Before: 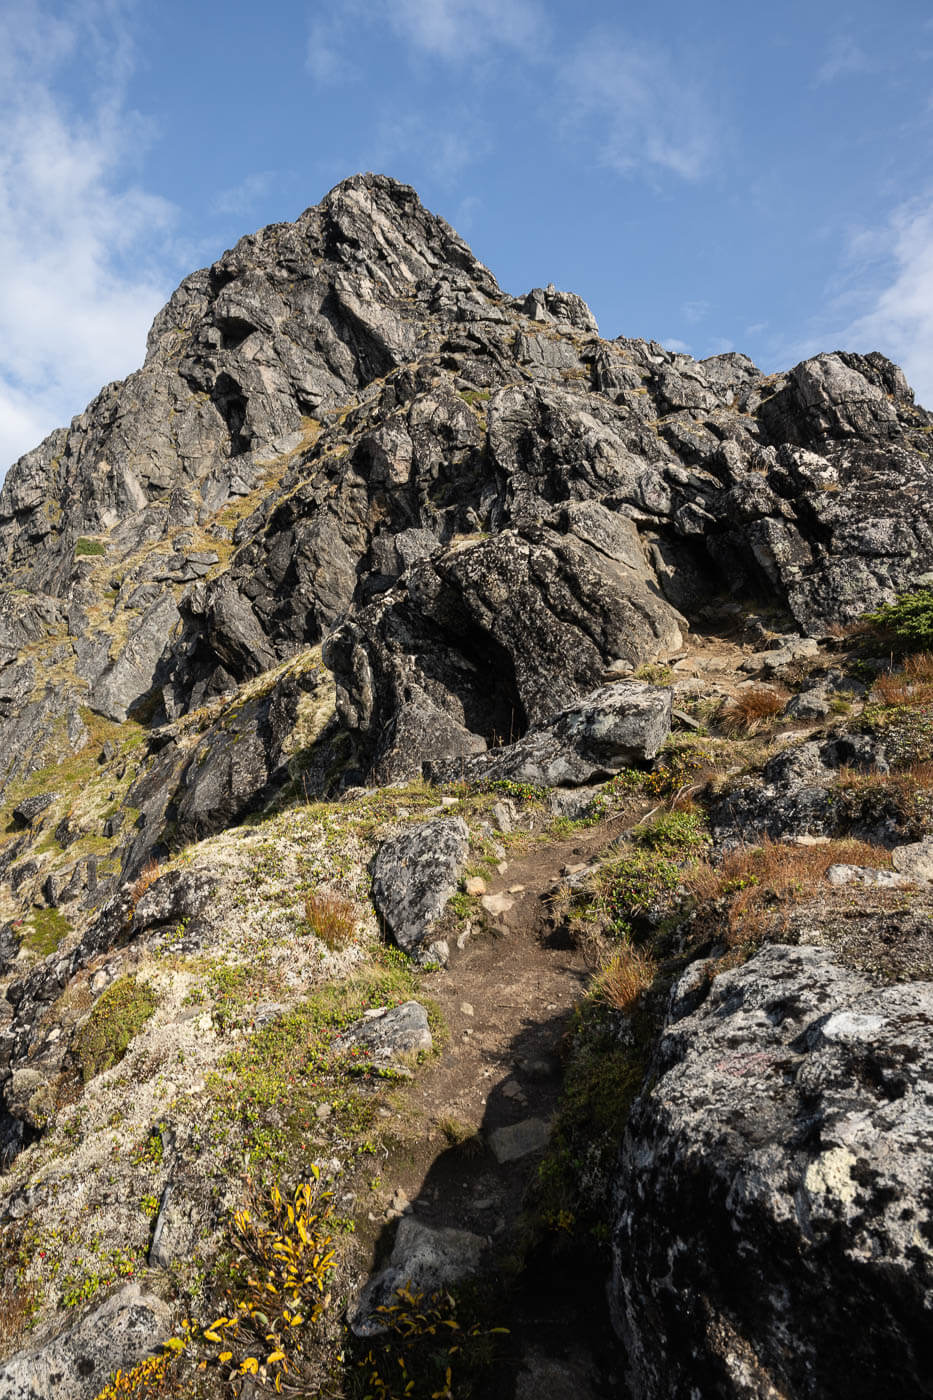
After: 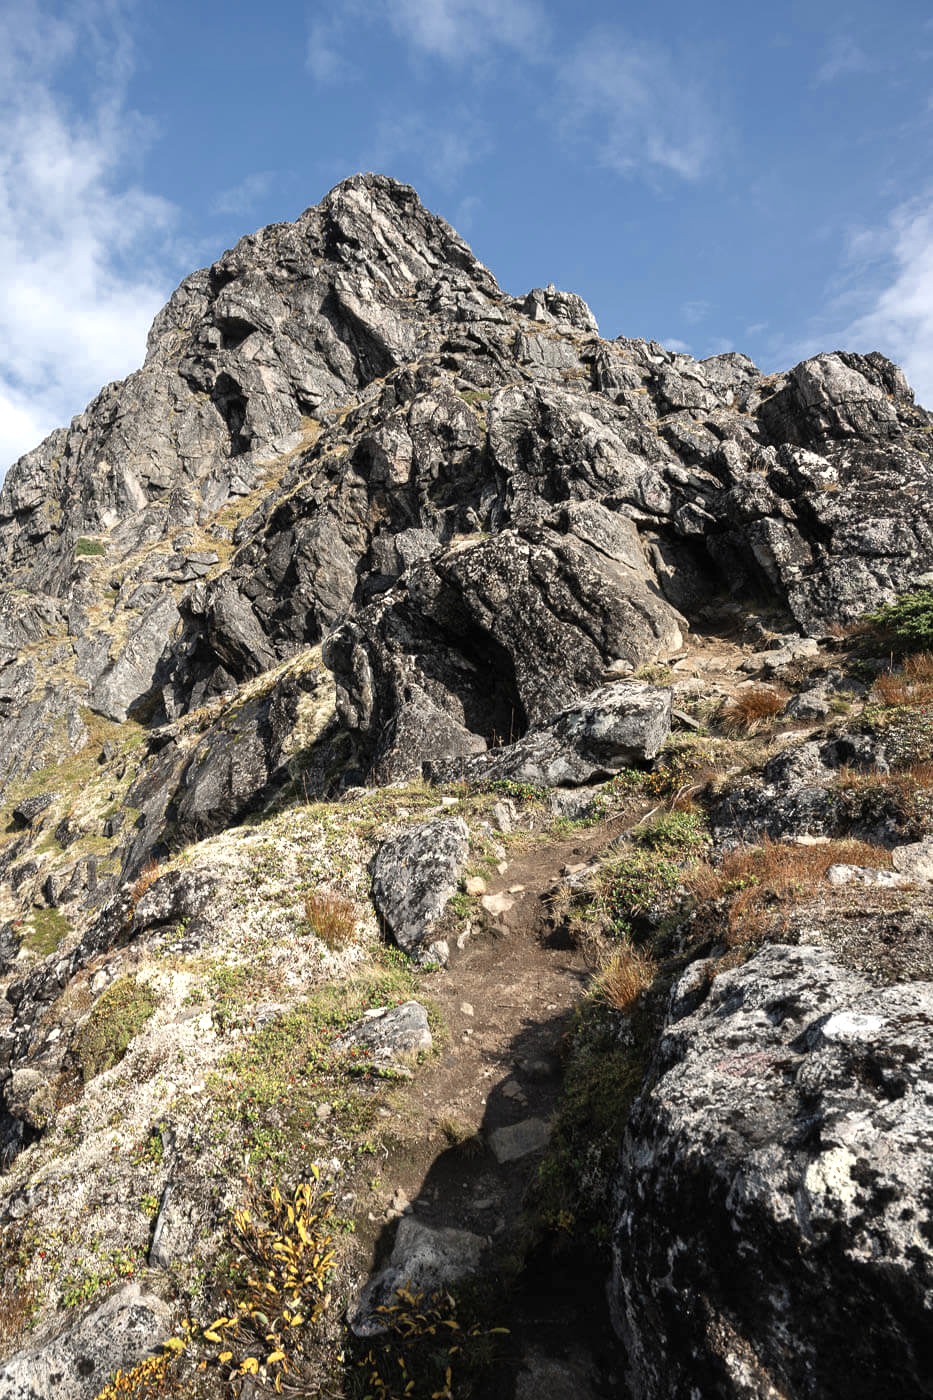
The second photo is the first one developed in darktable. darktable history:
tone equalizer: smoothing diameter 2.08%, edges refinement/feathering 18.75, mask exposure compensation -1.57 EV, filter diffusion 5
color zones: curves: ch0 [(0, 0.5) (0.125, 0.4) (0.25, 0.5) (0.375, 0.4) (0.5, 0.4) (0.625, 0.35) (0.75, 0.35) (0.875, 0.5)]; ch1 [(0, 0.35) (0.125, 0.45) (0.25, 0.35) (0.375, 0.35) (0.5, 0.35) (0.625, 0.35) (0.75, 0.45) (0.875, 0.35)]; ch2 [(0, 0.6) (0.125, 0.5) (0.25, 0.5) (0.375, 0.6) (0.5, 0.6) (0.625, 0.5) (0.75, 0.5) (0.875, 0.5)]
exposure: black level correction 0, exposure 0.5 EV, compensate highlight preservation false
